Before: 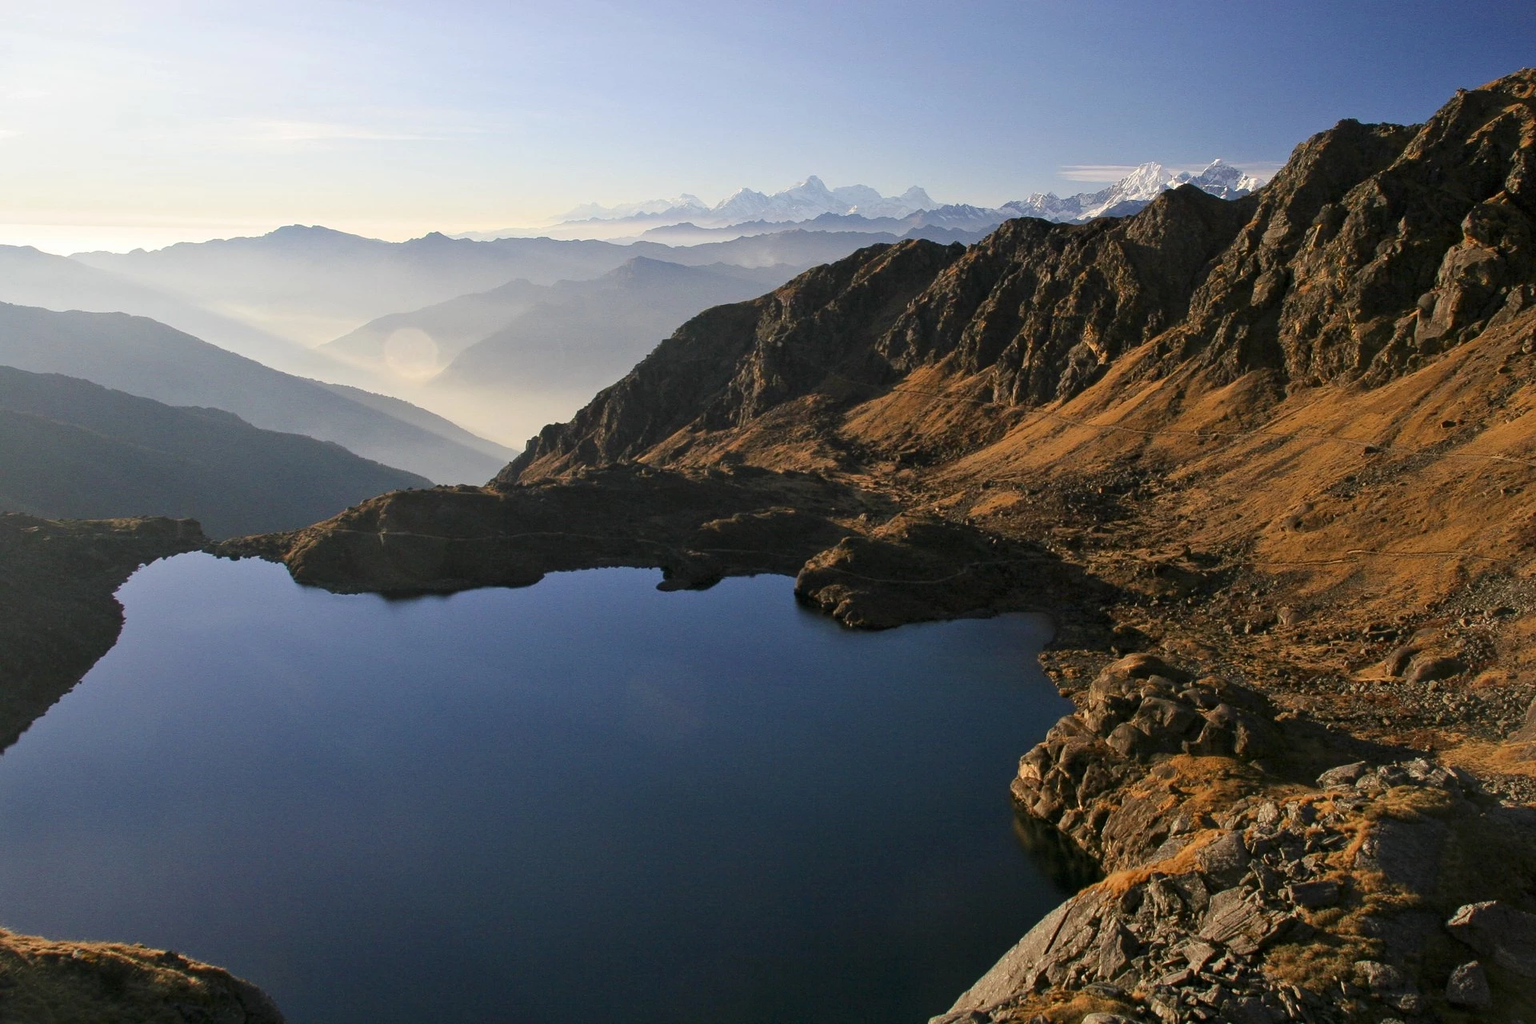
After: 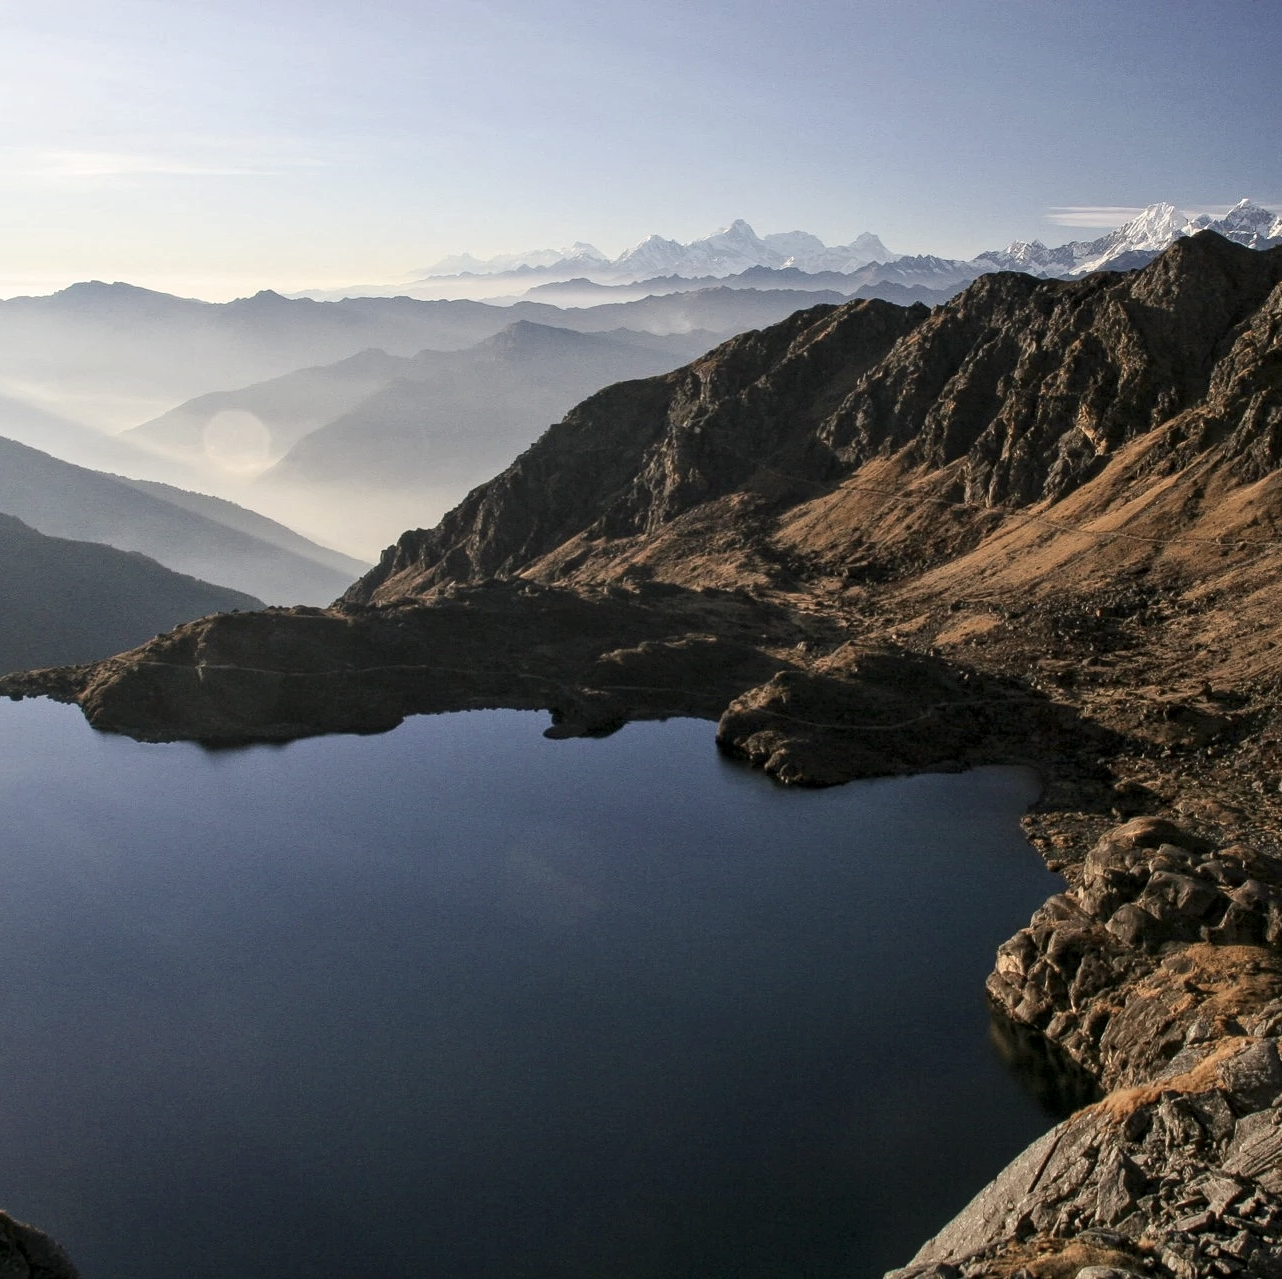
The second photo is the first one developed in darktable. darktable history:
crop and rotate: left 14.466%, right 18.722%
local contrast: on, module defaults
contrast brightness saturation: contrast 0.1, saturation -0.304
tone equalizer: smoothing diameter 2.17%, edges refinement/feathering 21.03, mask exposure compensation -1.57 EV, filter diffusion 5
